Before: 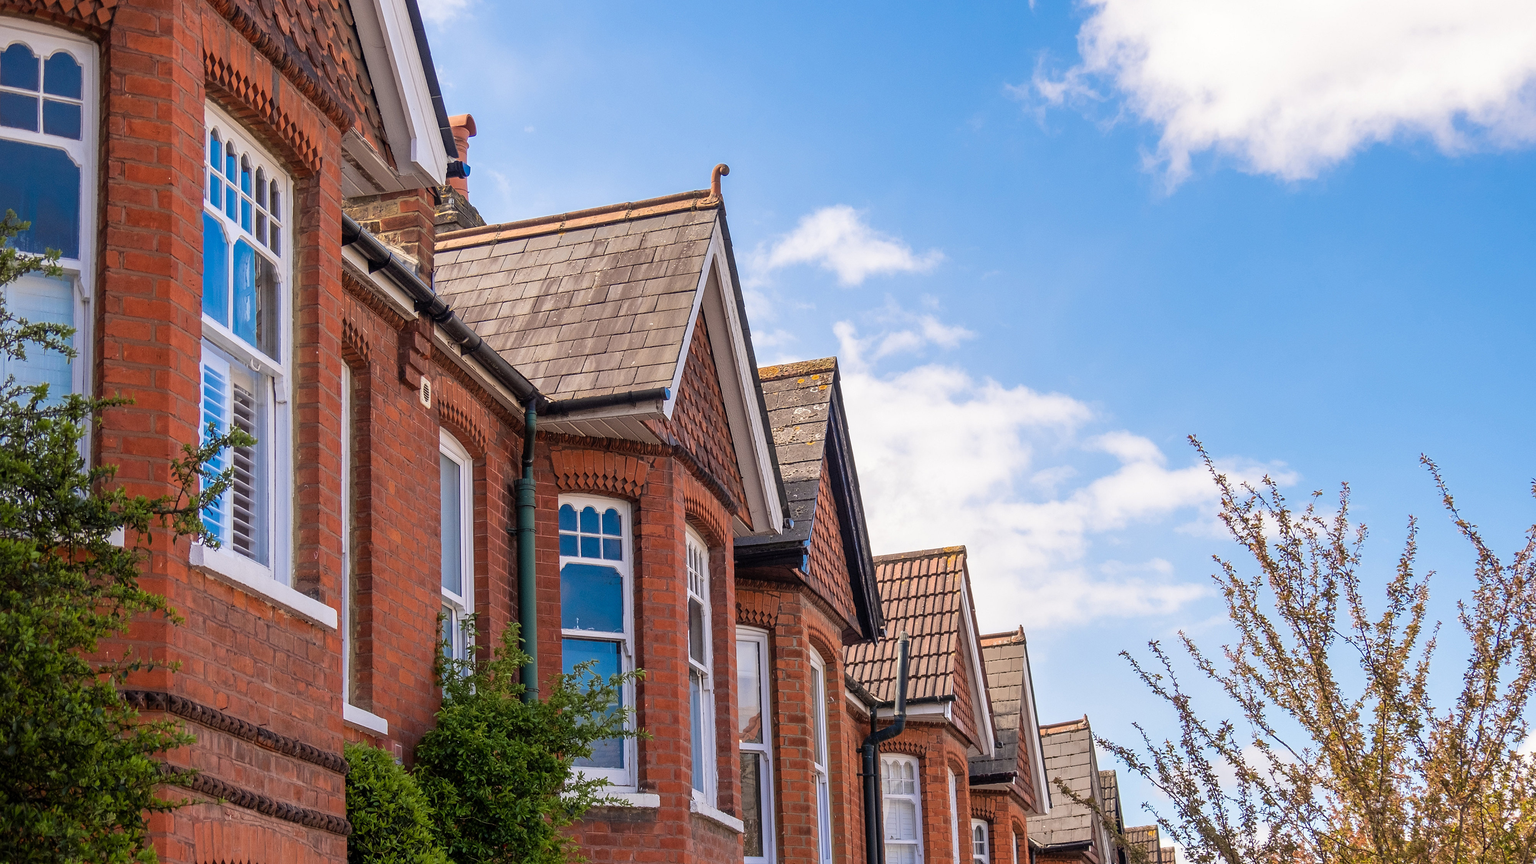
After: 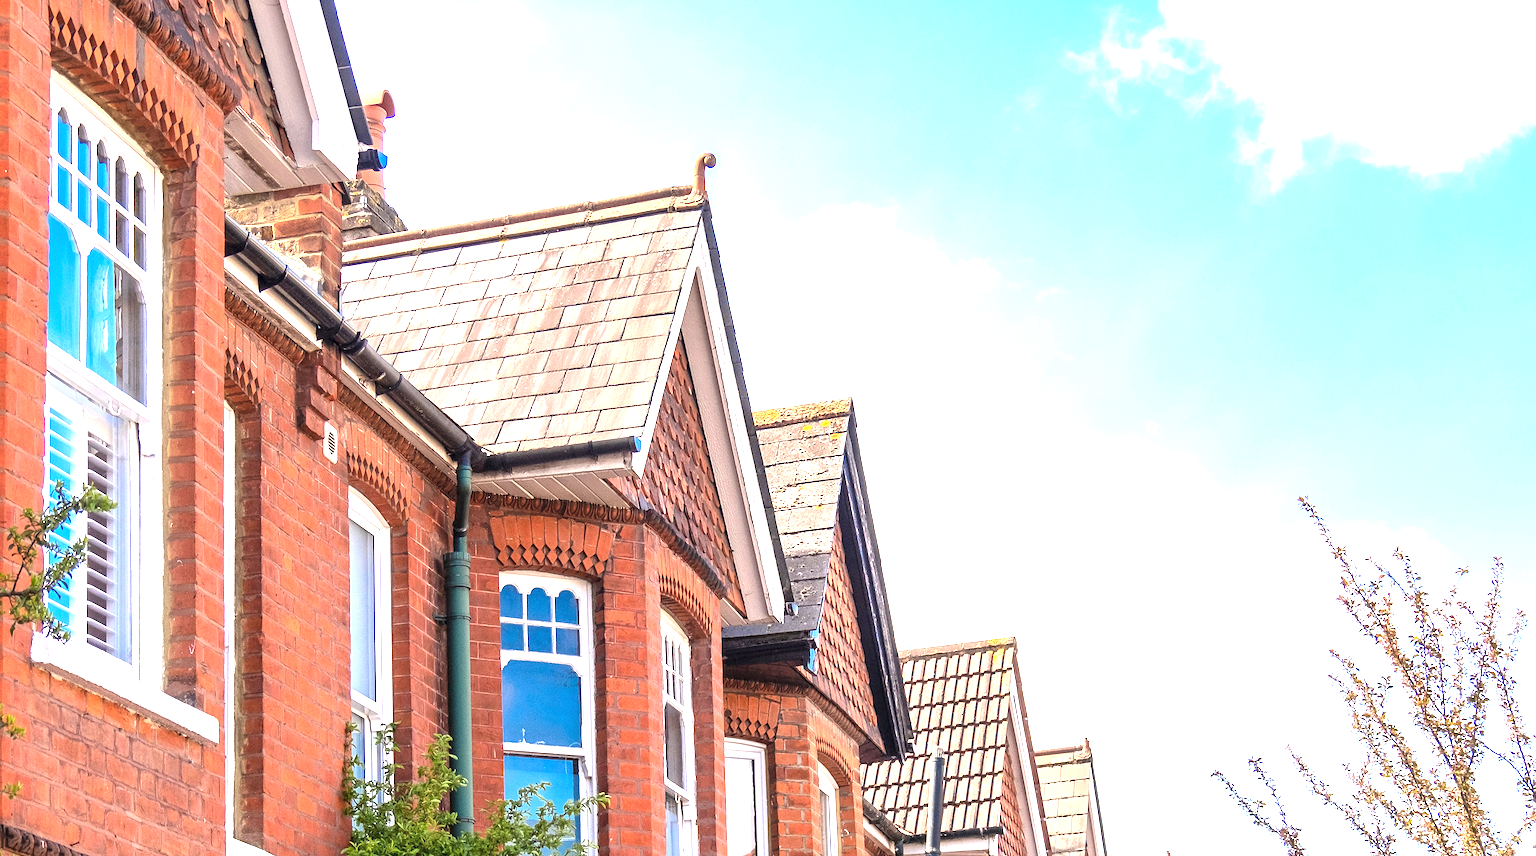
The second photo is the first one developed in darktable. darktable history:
crop and rotate: left 10.77%, top 5.1%, right 10.41%, bottom 16.76%
exposure: black level correction 0, exposure 1.675 EV, compensate exposure bias true, compensate highlight preservation false
